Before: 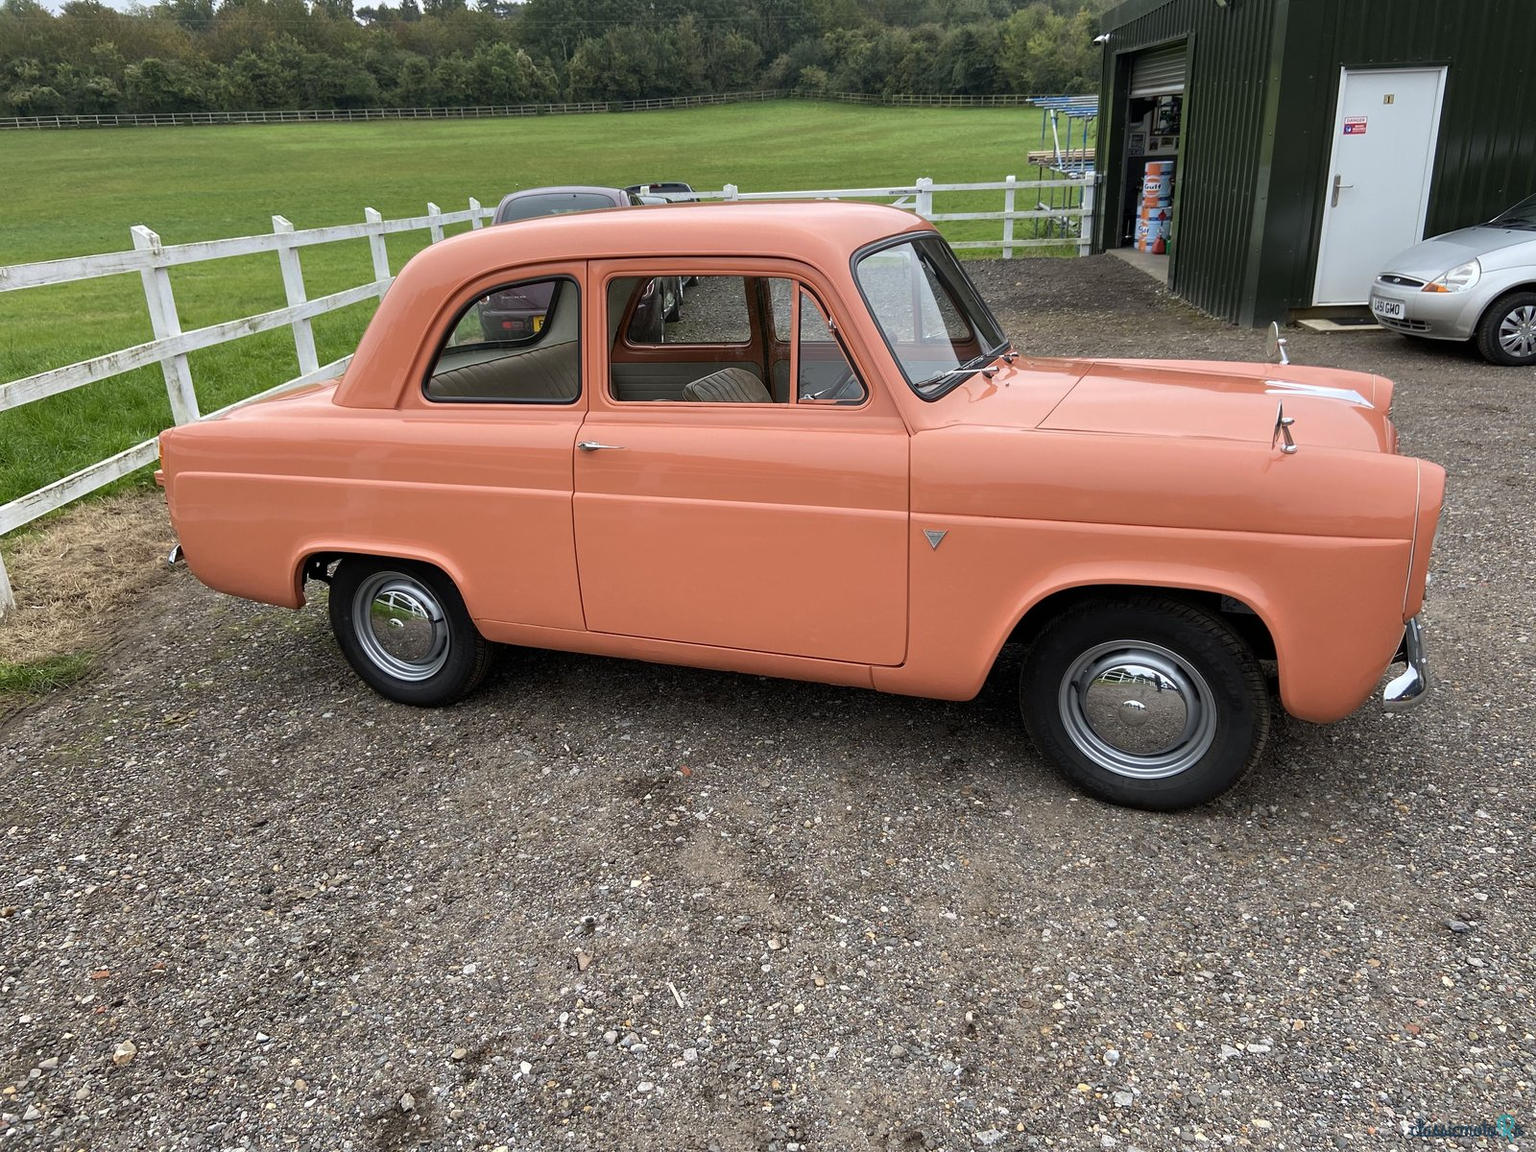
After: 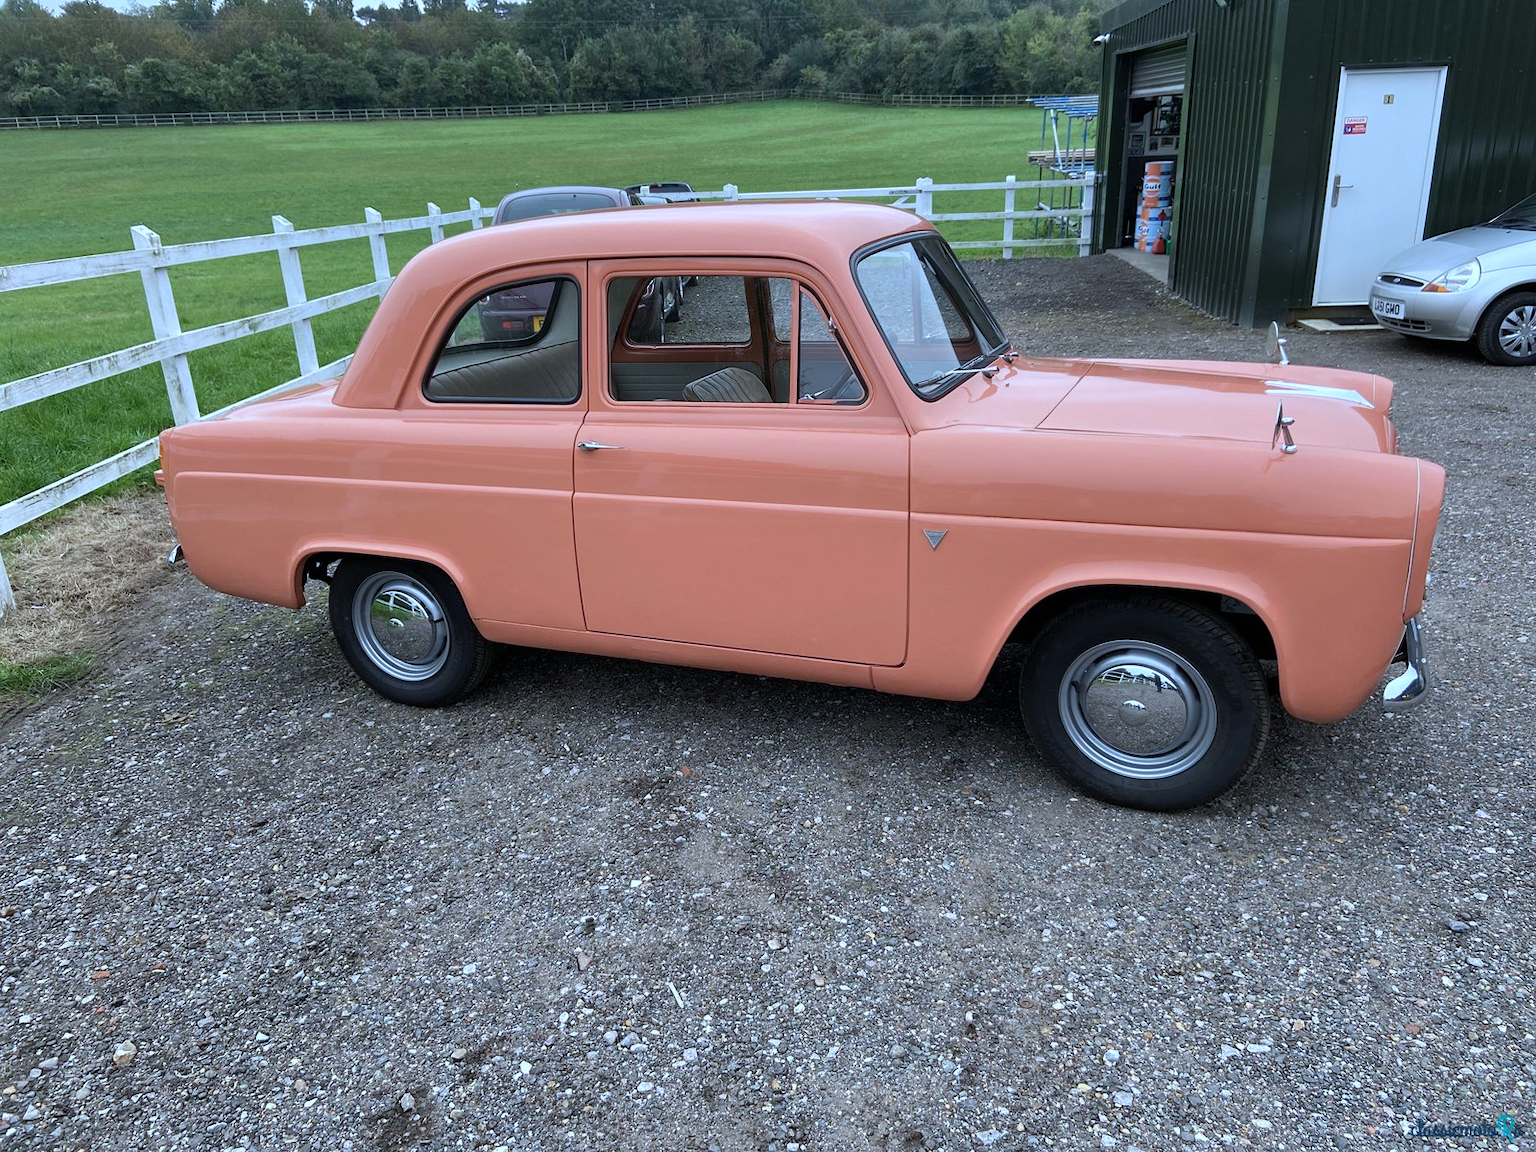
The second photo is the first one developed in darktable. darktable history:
color calibration: illuminant custom, x 0.39, y 0.387, temperature 3809.15 K
shadows and highlights: shadows 29.46, highlights -29.08, highlights color adjustment 0.567%, low approximation 0.01, soften with gaussian
